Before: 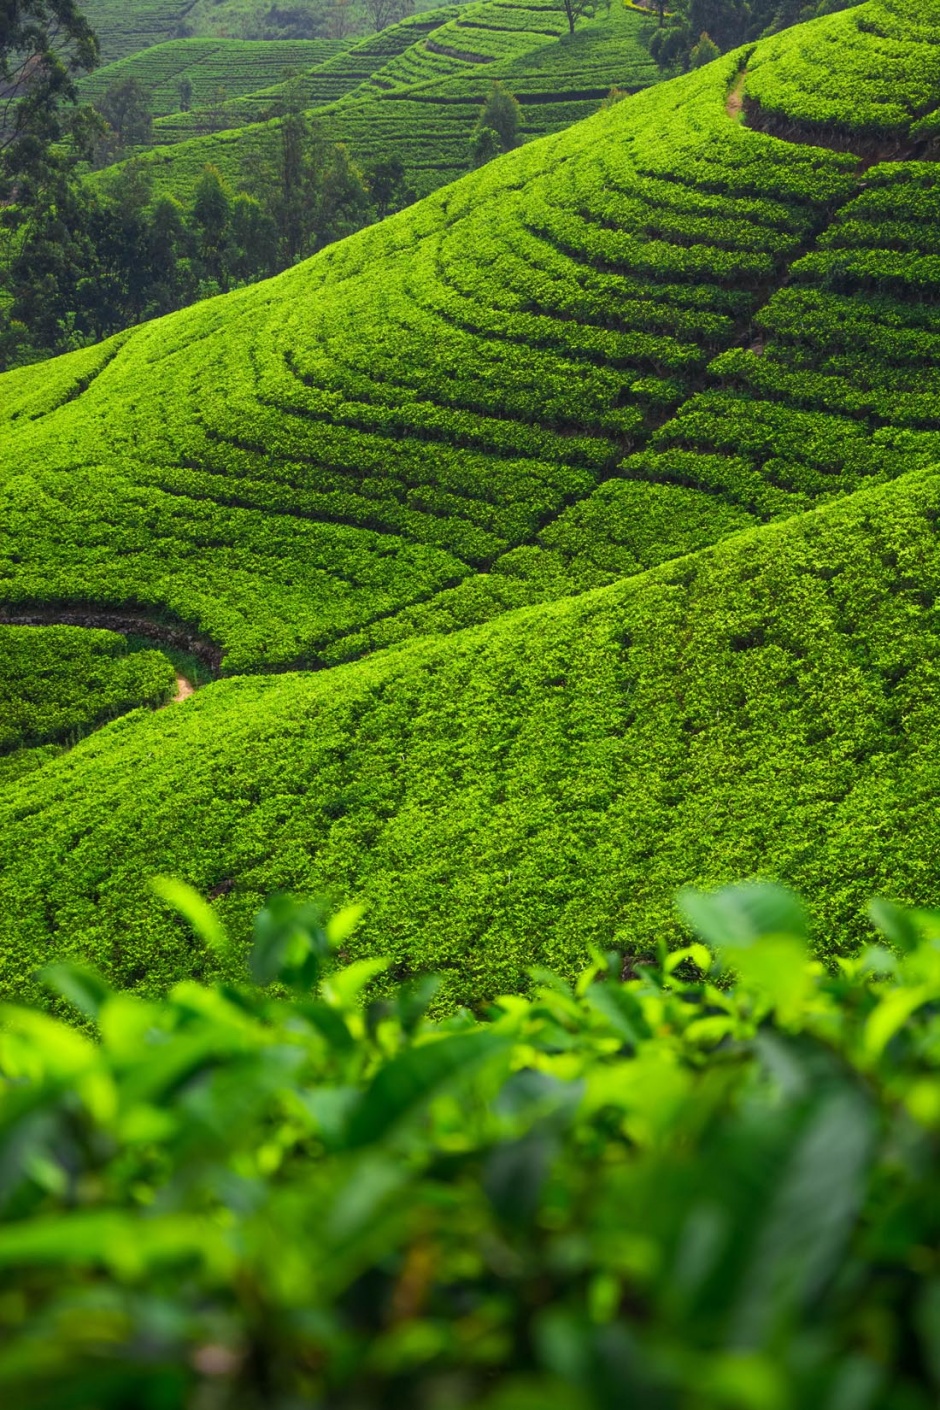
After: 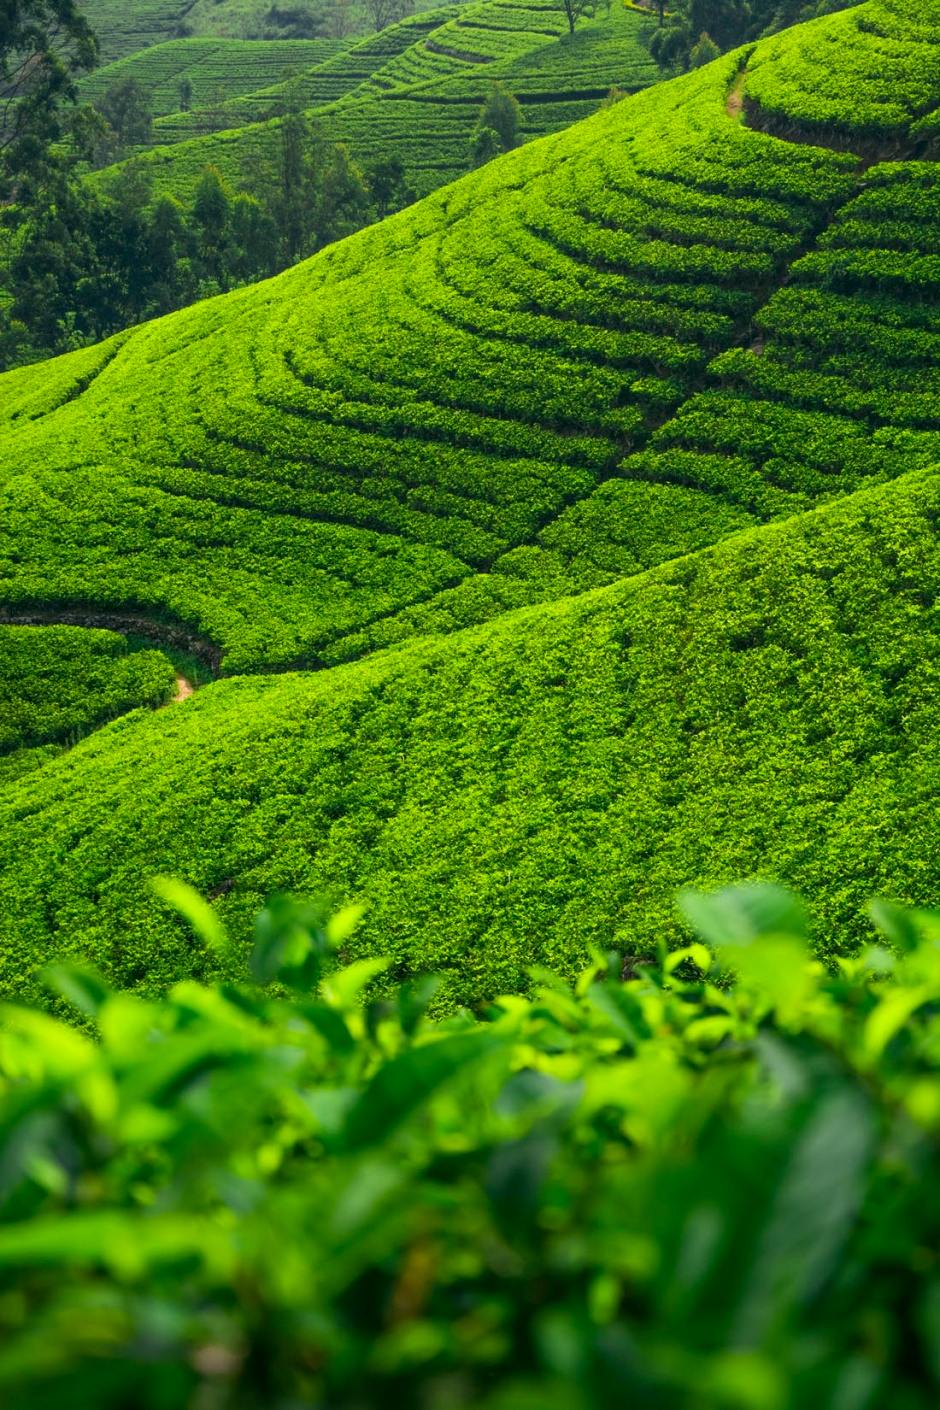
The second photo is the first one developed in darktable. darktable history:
color correction: highlights a* -0.482, highlights b* 9.48, shadows a* -9.48, shadows b* 0.803
color zones: curves: ch0 [(0, 0.497) (0.143, 0.5) (0.286, 0.5) (0.429, 0.483) (0.571, 0.116) (0.714, -0.006) (0.857, 0.28) (1, 0.497)]
exposure: black level correction 0.002, compensate highlight preservation false
